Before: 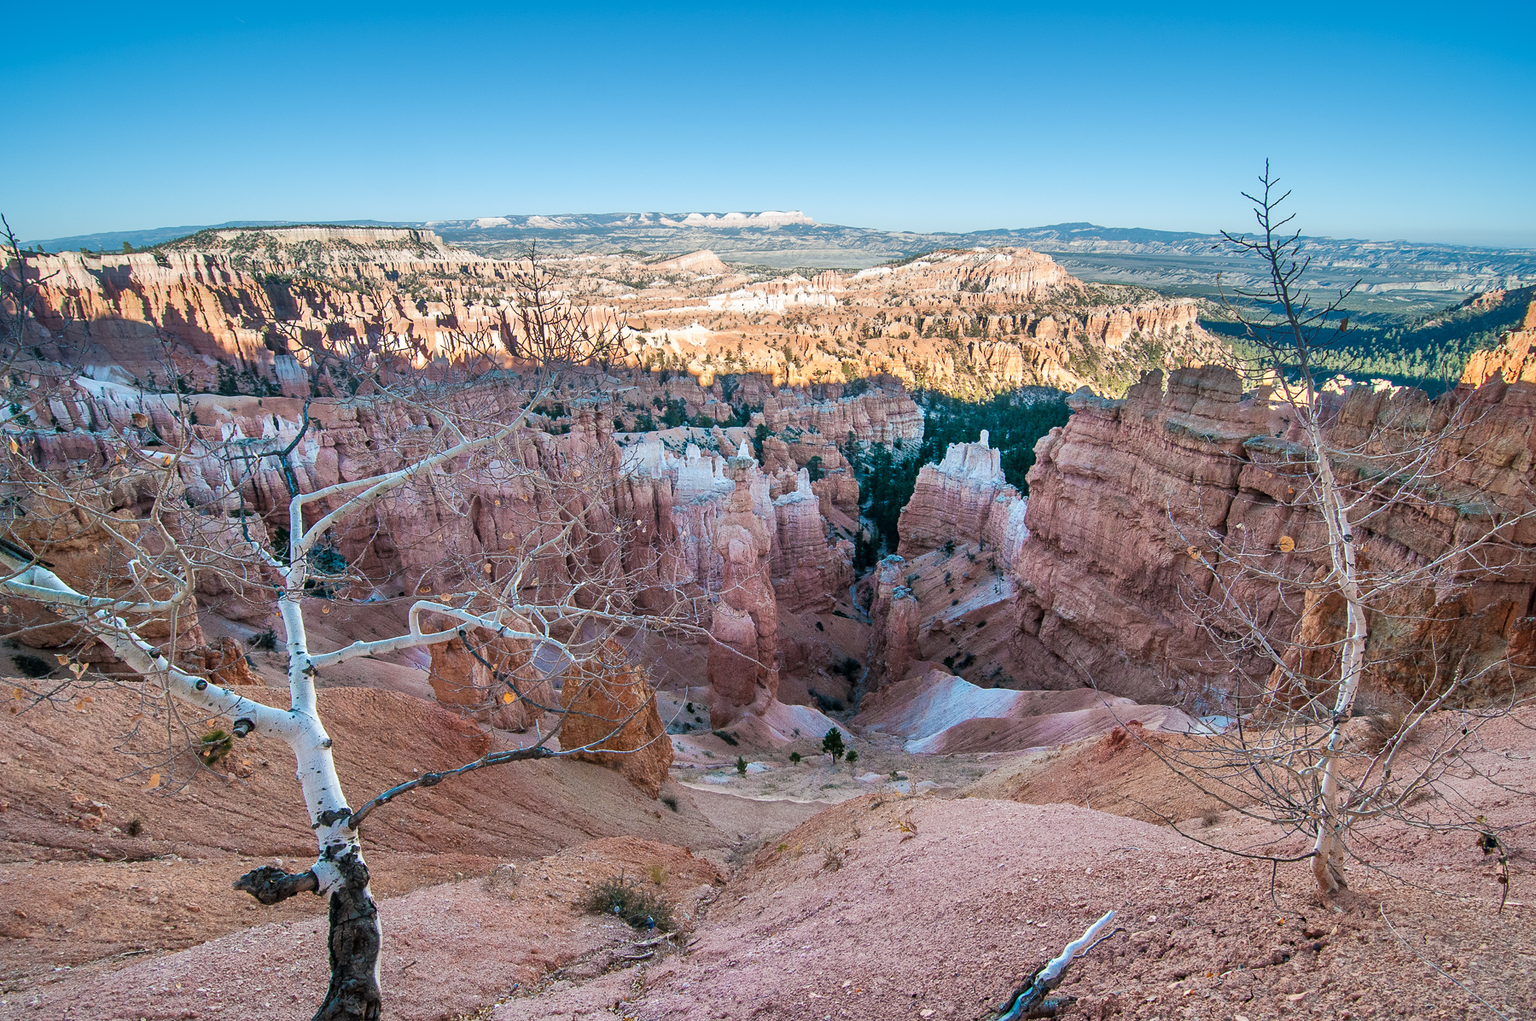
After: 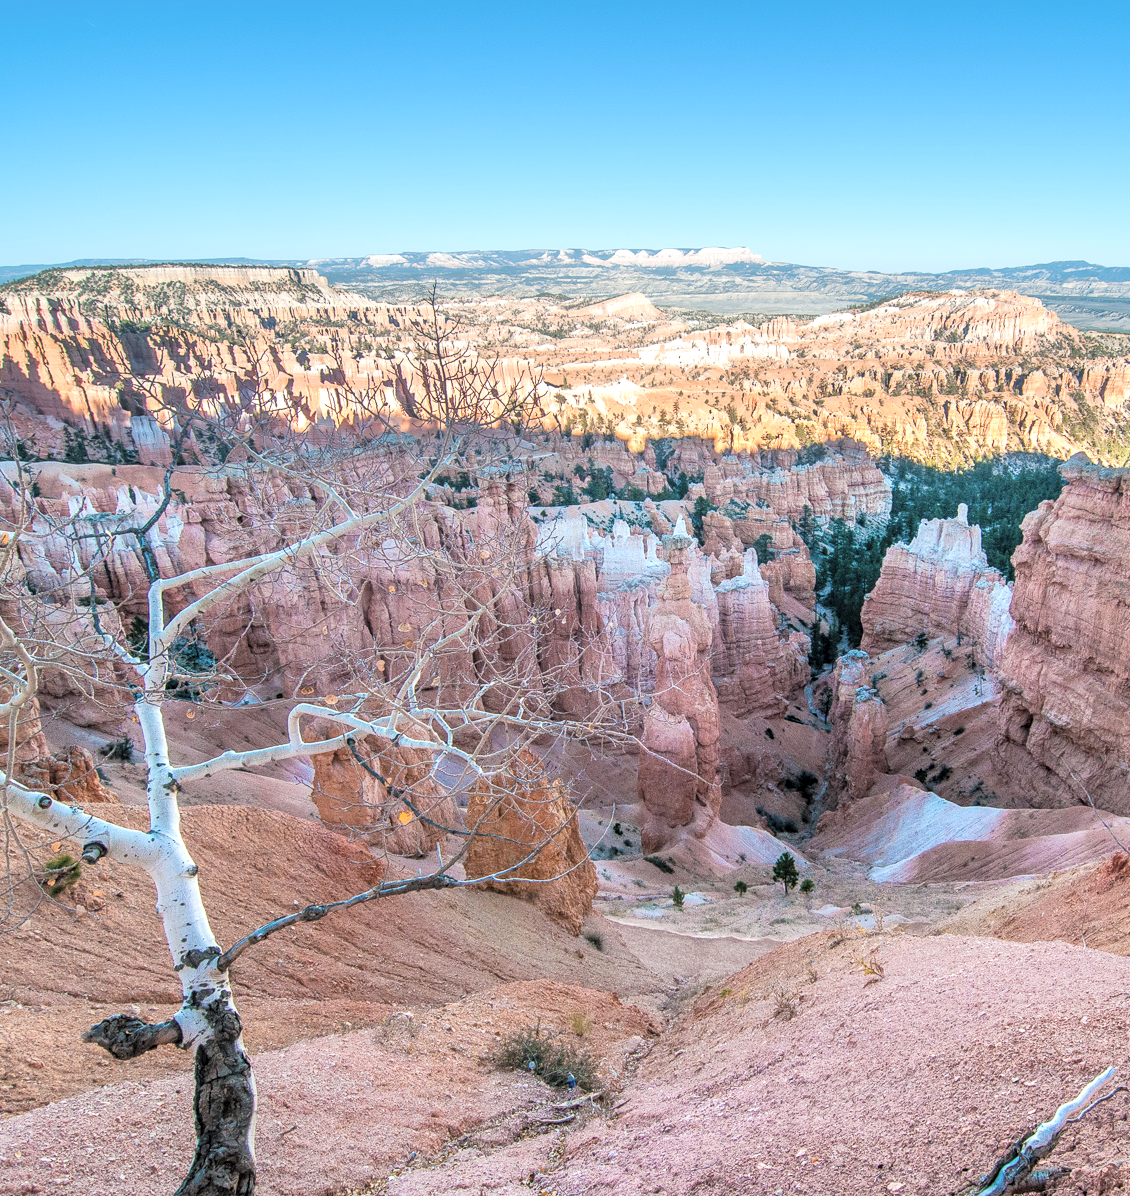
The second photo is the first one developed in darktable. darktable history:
contrast brightness saturation: brightness 0.28
crop: left 10.644%, right 26.528%
local contrast: detail 130%
